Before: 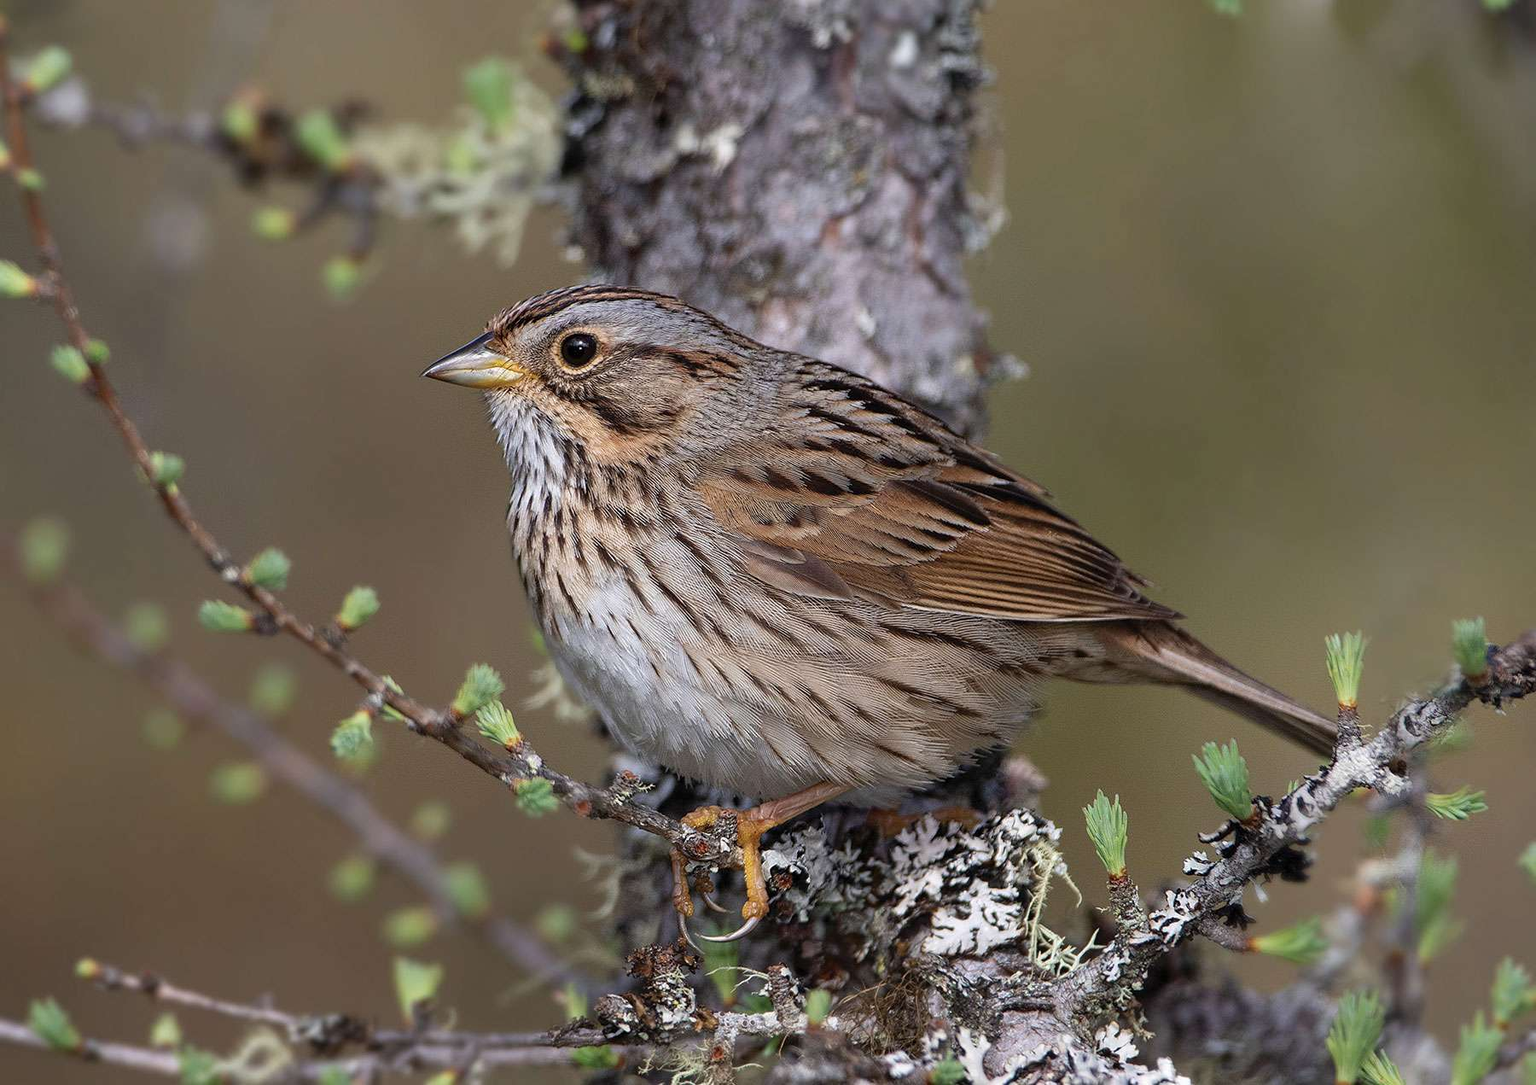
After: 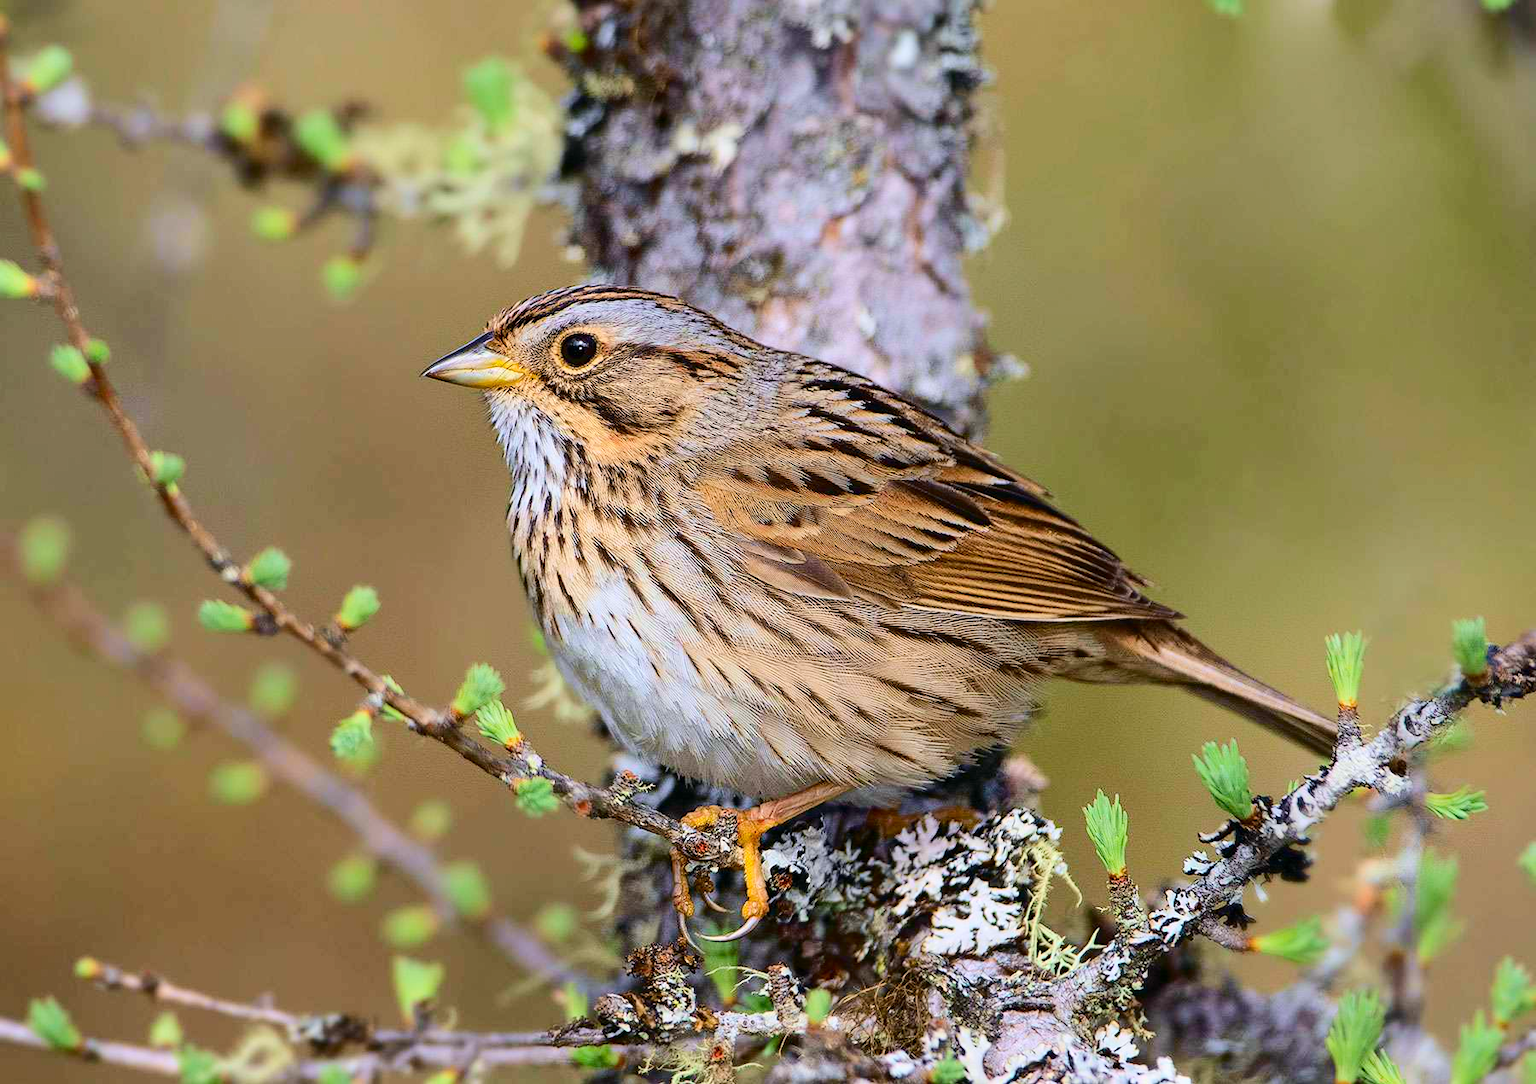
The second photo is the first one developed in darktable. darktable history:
color balance rgb: perceptual saturation grading › global saturation 25%, perceptual brilliance grading › mid-tones 10%, perceptual brilliance grading › shadows 15%, global vibrance 20%
tone curve: curves: ch0 [(0, 0) (0.114, 0.083) (0.291, 0.3) (0.447, 0.535) (0.602, 0.712) (0.772, 0.864) (0.999, 0.978)]; ch1 [(0, 0) (0.389, 0.352) (0.458, 0.433) (0.486, 0.474) (0.509, 0.505) (0.535, 0.541) (0.555, 0.557) (0.677, 0.724) (1, 1)]; ch2 [(0, 0) (0.369, 0.388) (0.449, 0.431) (0.501, 0.5) (0.528, 0.552) (0.561, 0.596) (0.697, 0.721) (1, 1)], color space Lab, independent channels, preserve colors none
